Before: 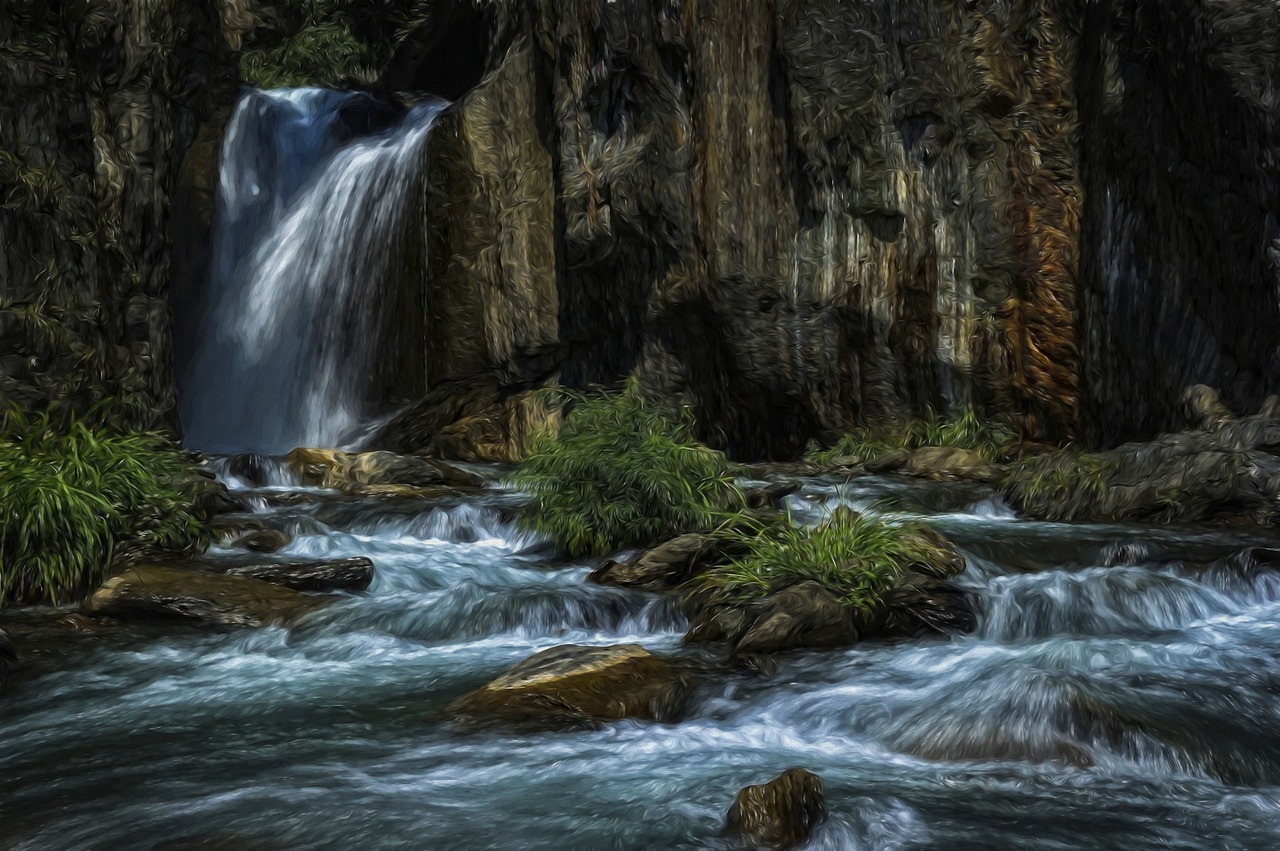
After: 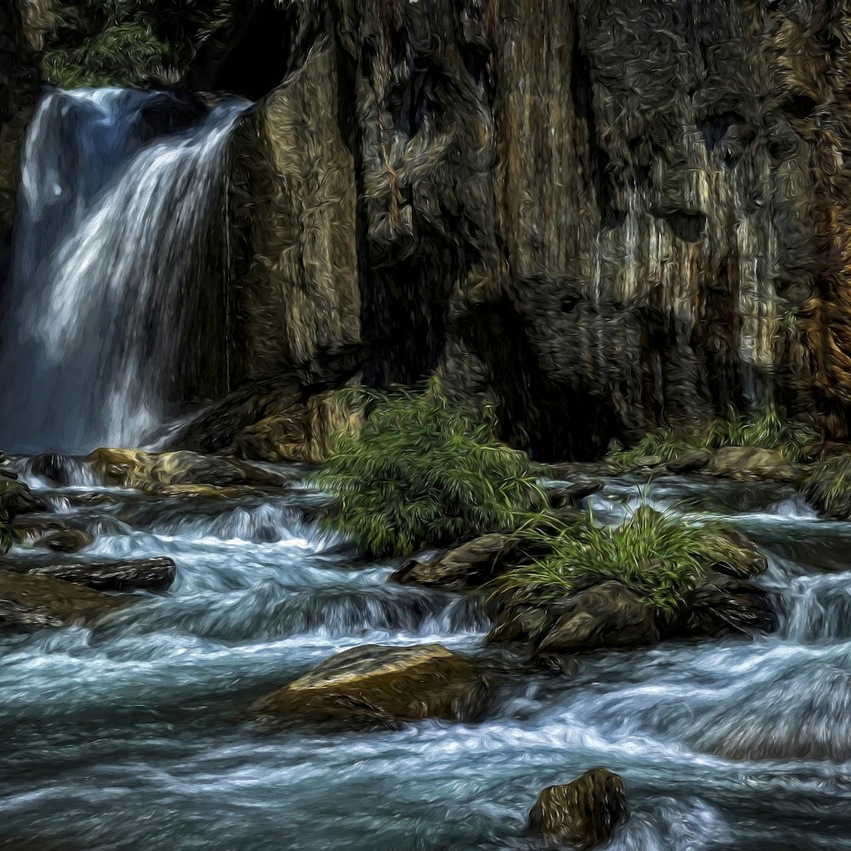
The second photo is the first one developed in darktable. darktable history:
crop and rotate: left 15.48%, right 17.994%
local contrast: detail 130%
